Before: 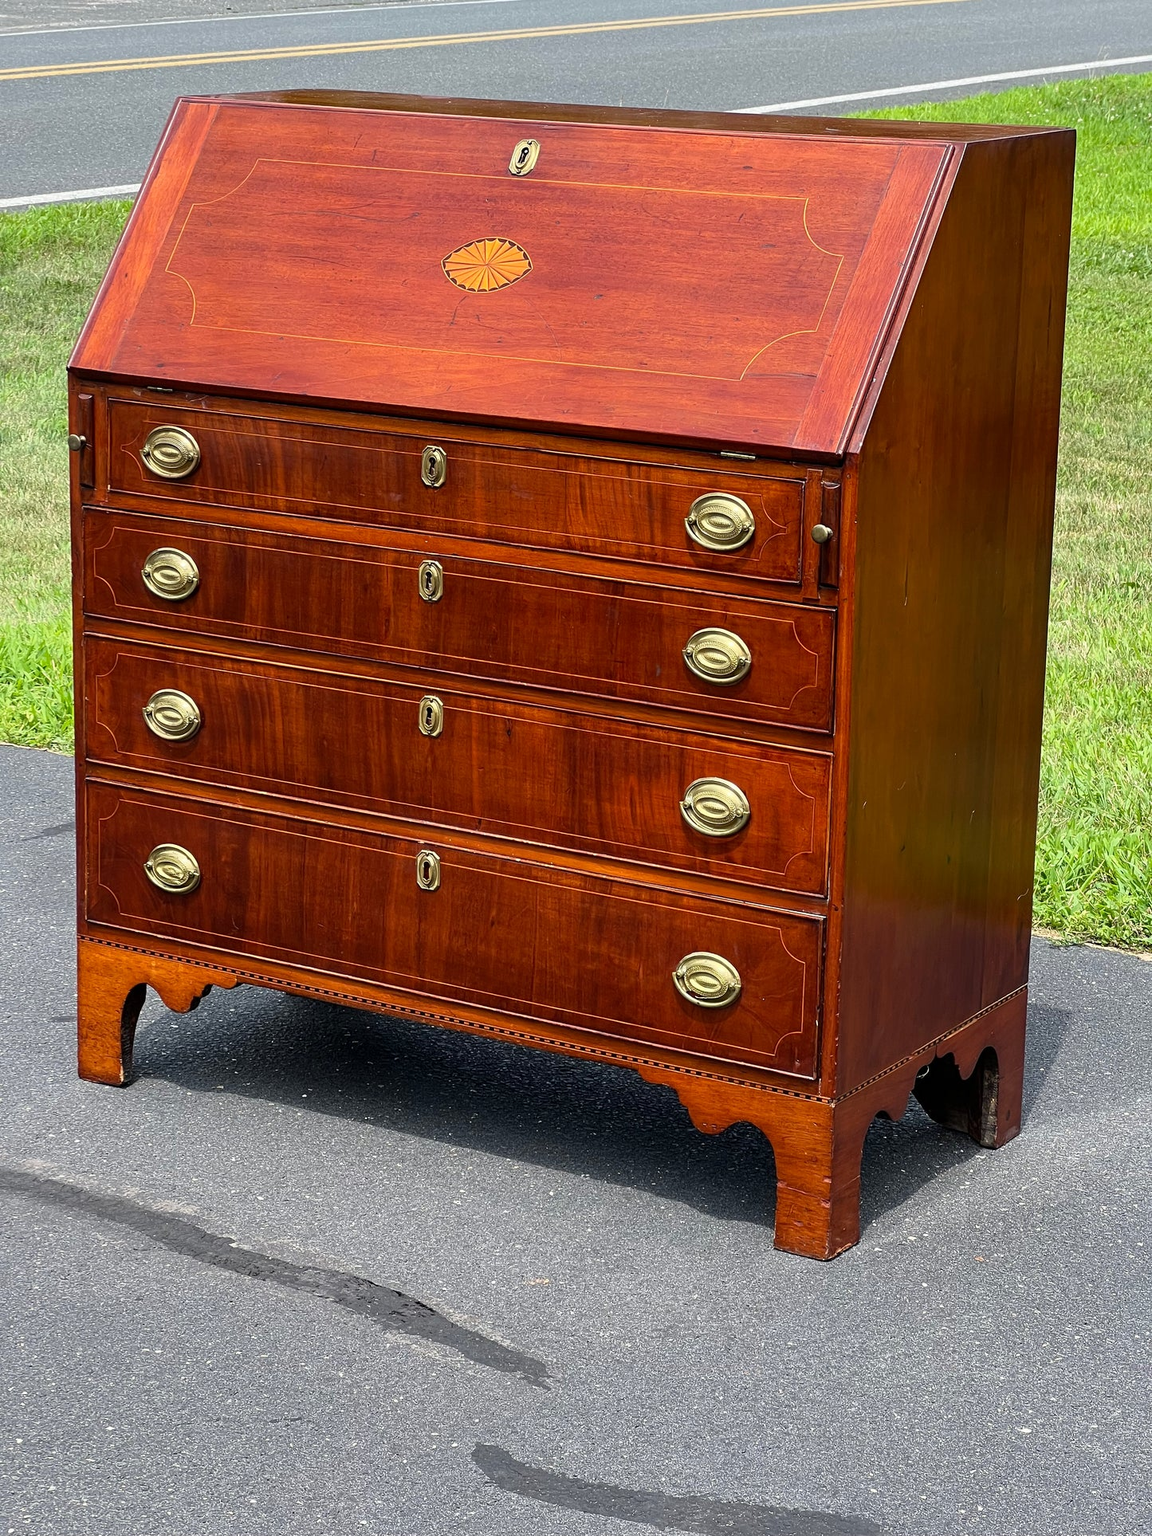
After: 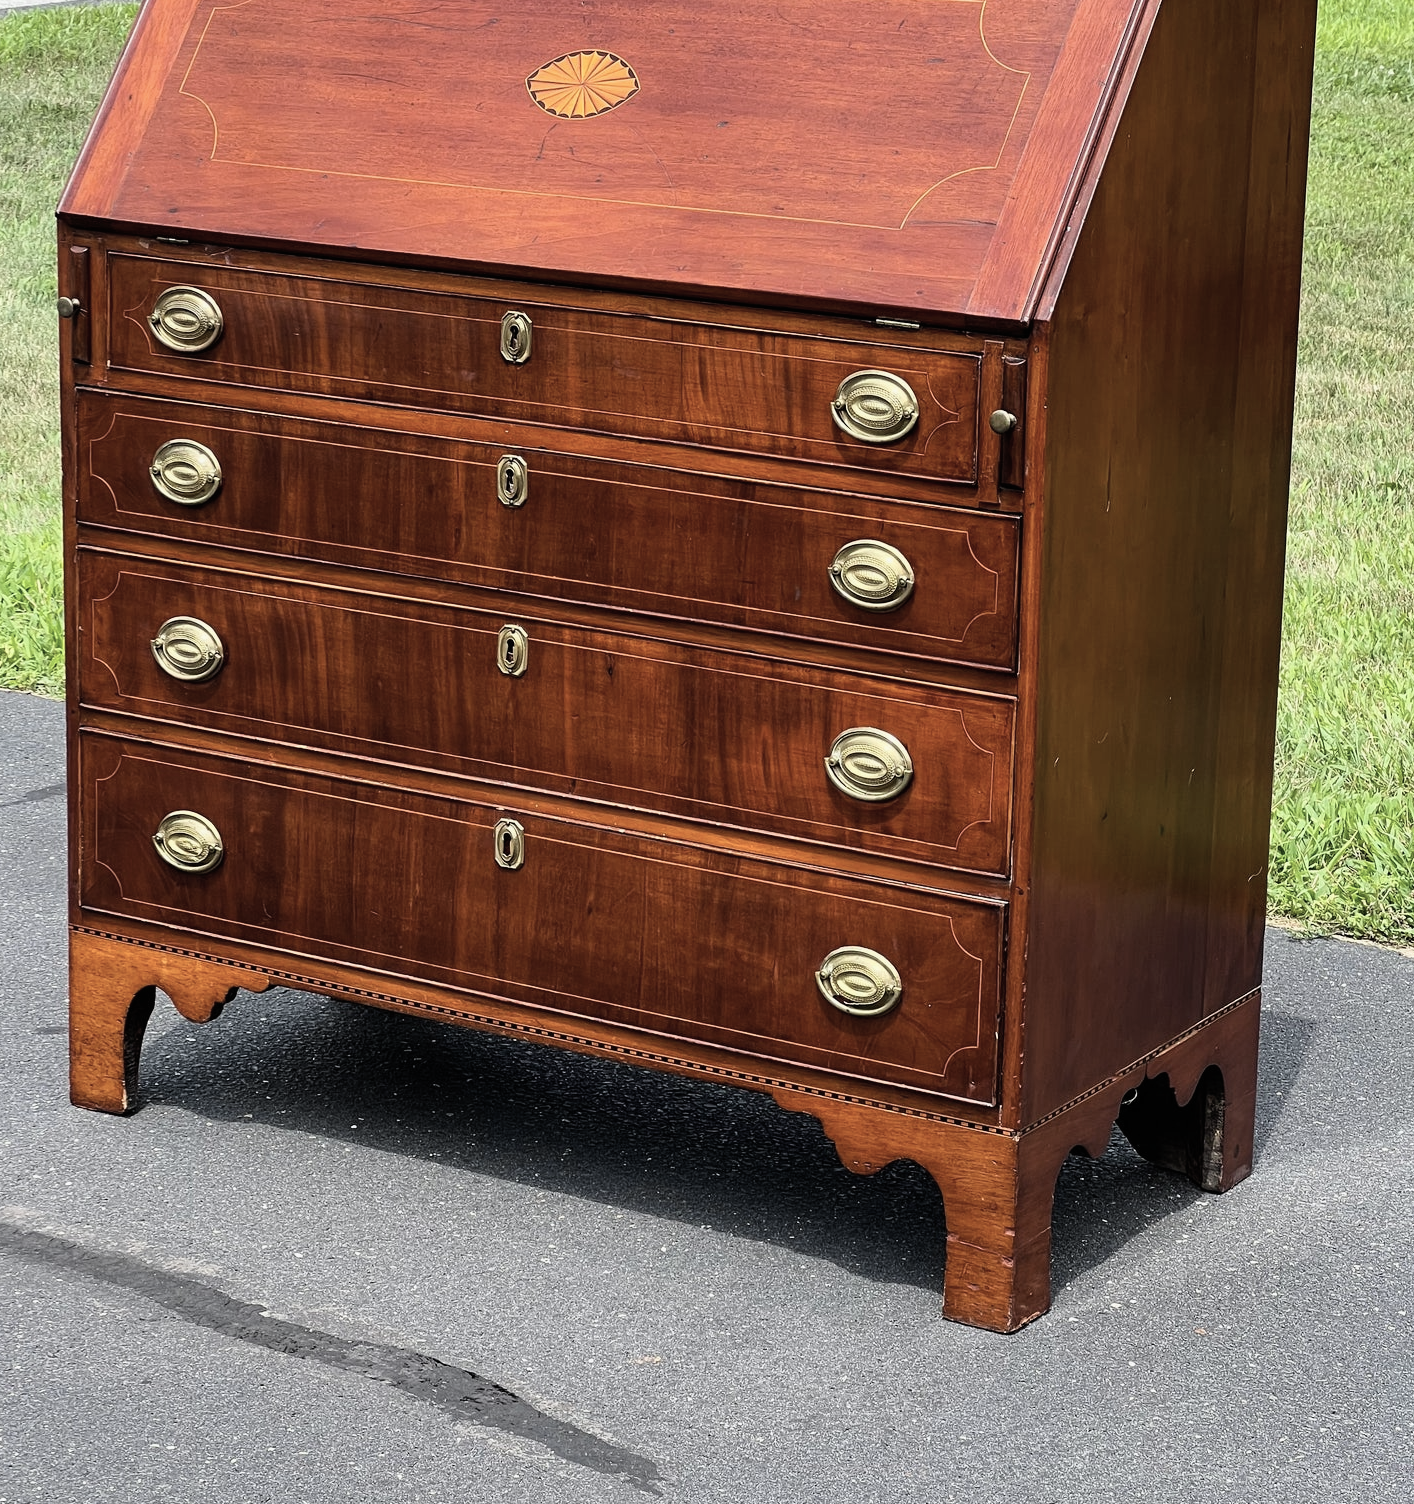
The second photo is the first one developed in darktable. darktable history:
color correction: highlights b* -0.04, saturation 1.13
crop and rotate: left 1.963%, top 12.914%, right 0.149%, bottom 9.007%
contrast brightness saturation: contrast -0.056, saturation -0.404
tone curve: curves: ch0 [(0.021, 0) (0.104, 0.052) (0.496, 0.526) (0.737, 0.783) (1, 1)]
